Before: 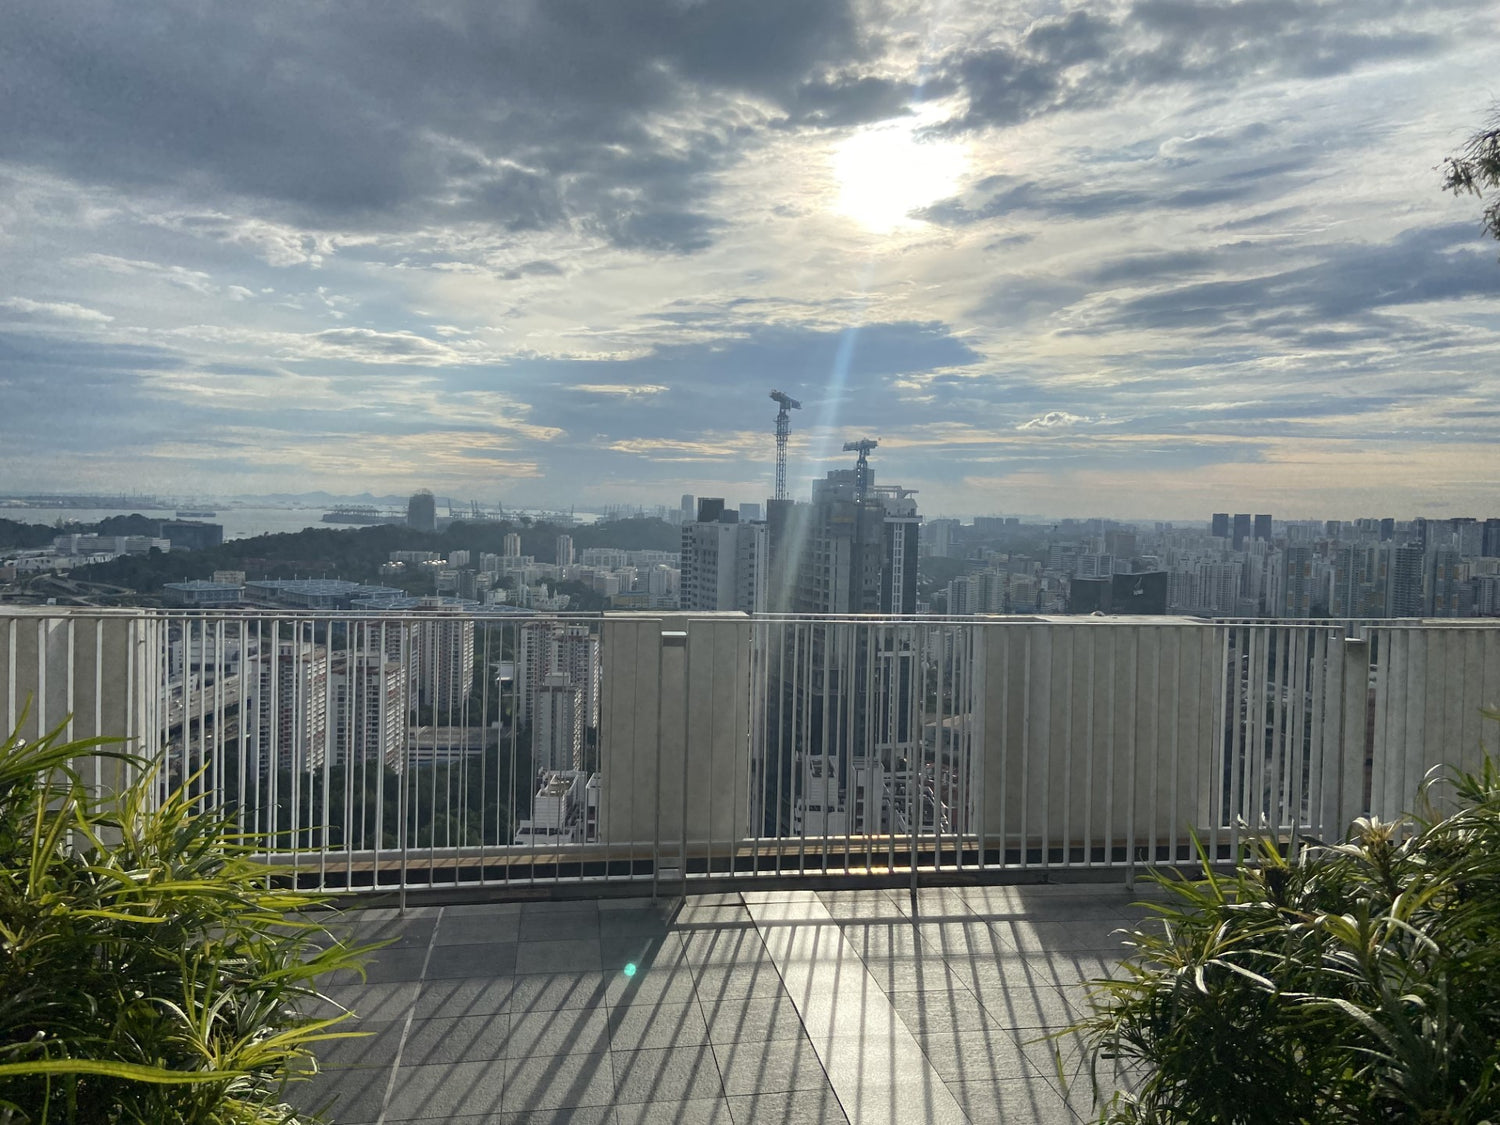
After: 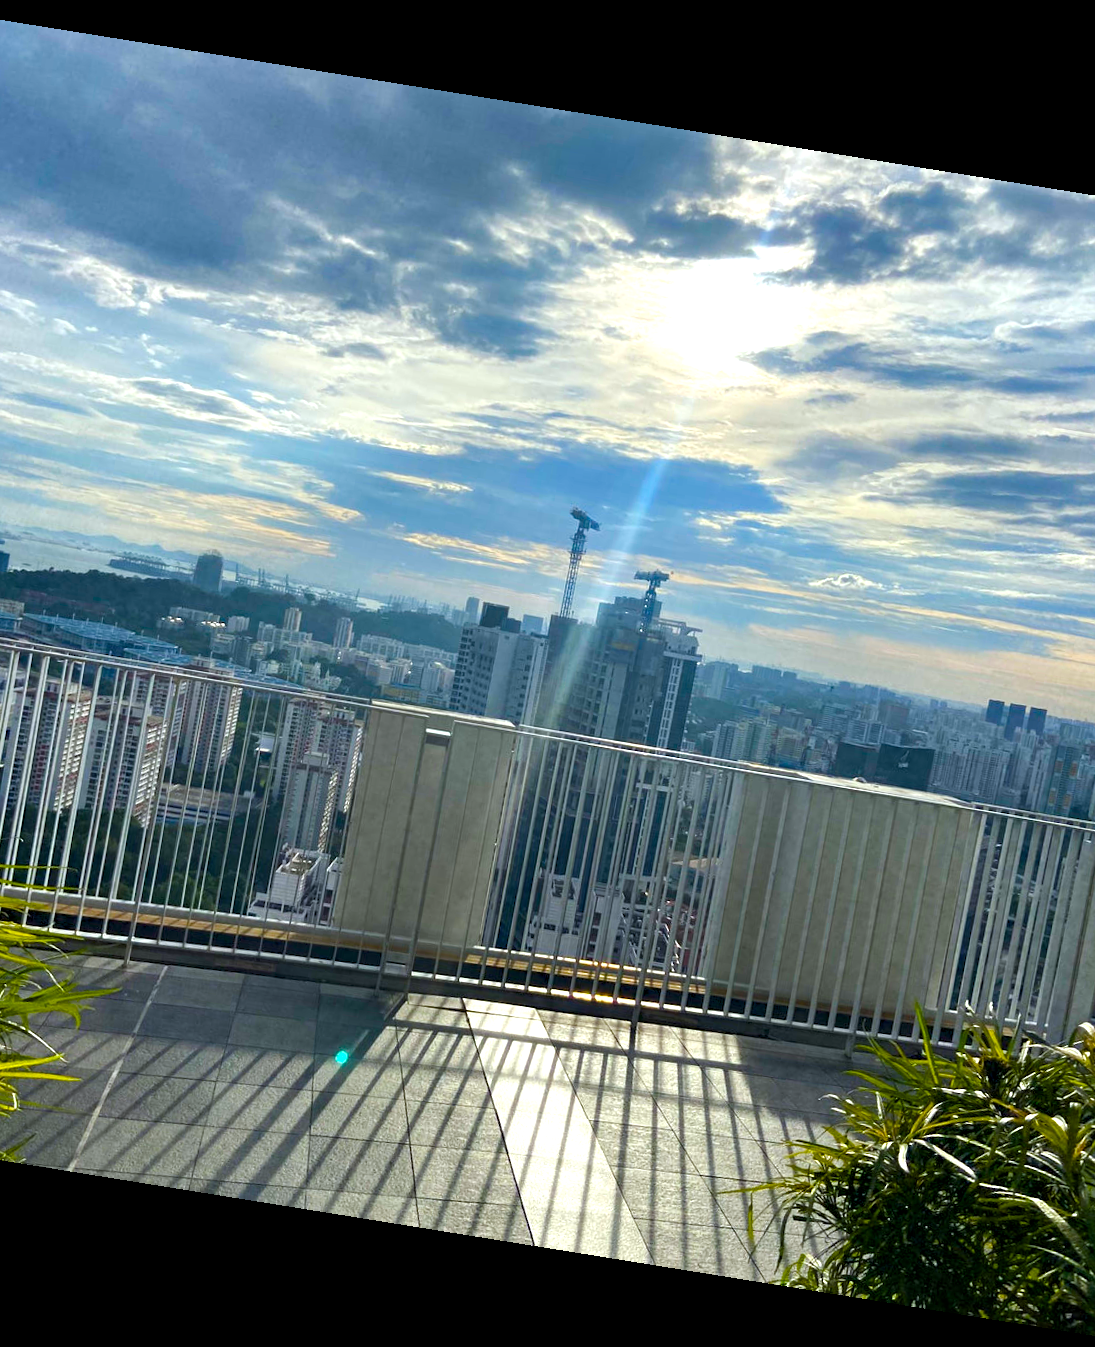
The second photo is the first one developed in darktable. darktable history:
color balance rgb: linear chroma grading › shadows 10%, linear chroma grading › highlights 10%, linear chroma grading › global chroma 15%, linear chroma grading › mid-tones 15%, perceptual saturation grading › global saturation 40%, perceptual saturation grading › highlights -25%, perceptual saturation grading › mid-tones 35%, perceptual saturation grading › shadows 35%, perceptual brilliance grading › global brilliance 11.29%, global vibrance 11.29%
exposure: exposure -0.064 EV, compensate highlight preservation false
contrast equalizer: octaves 7, y [[0.6 ×6], [0.55 ×6], [0 ×6], [0 ×6], [0 ×6]], mix 0.53
white balance: red 0.982, blue 1.018
rotate and perspective: rotation 9.12°, automatic cropping off
crop and rotate: left 18.442%, right 15.508%
